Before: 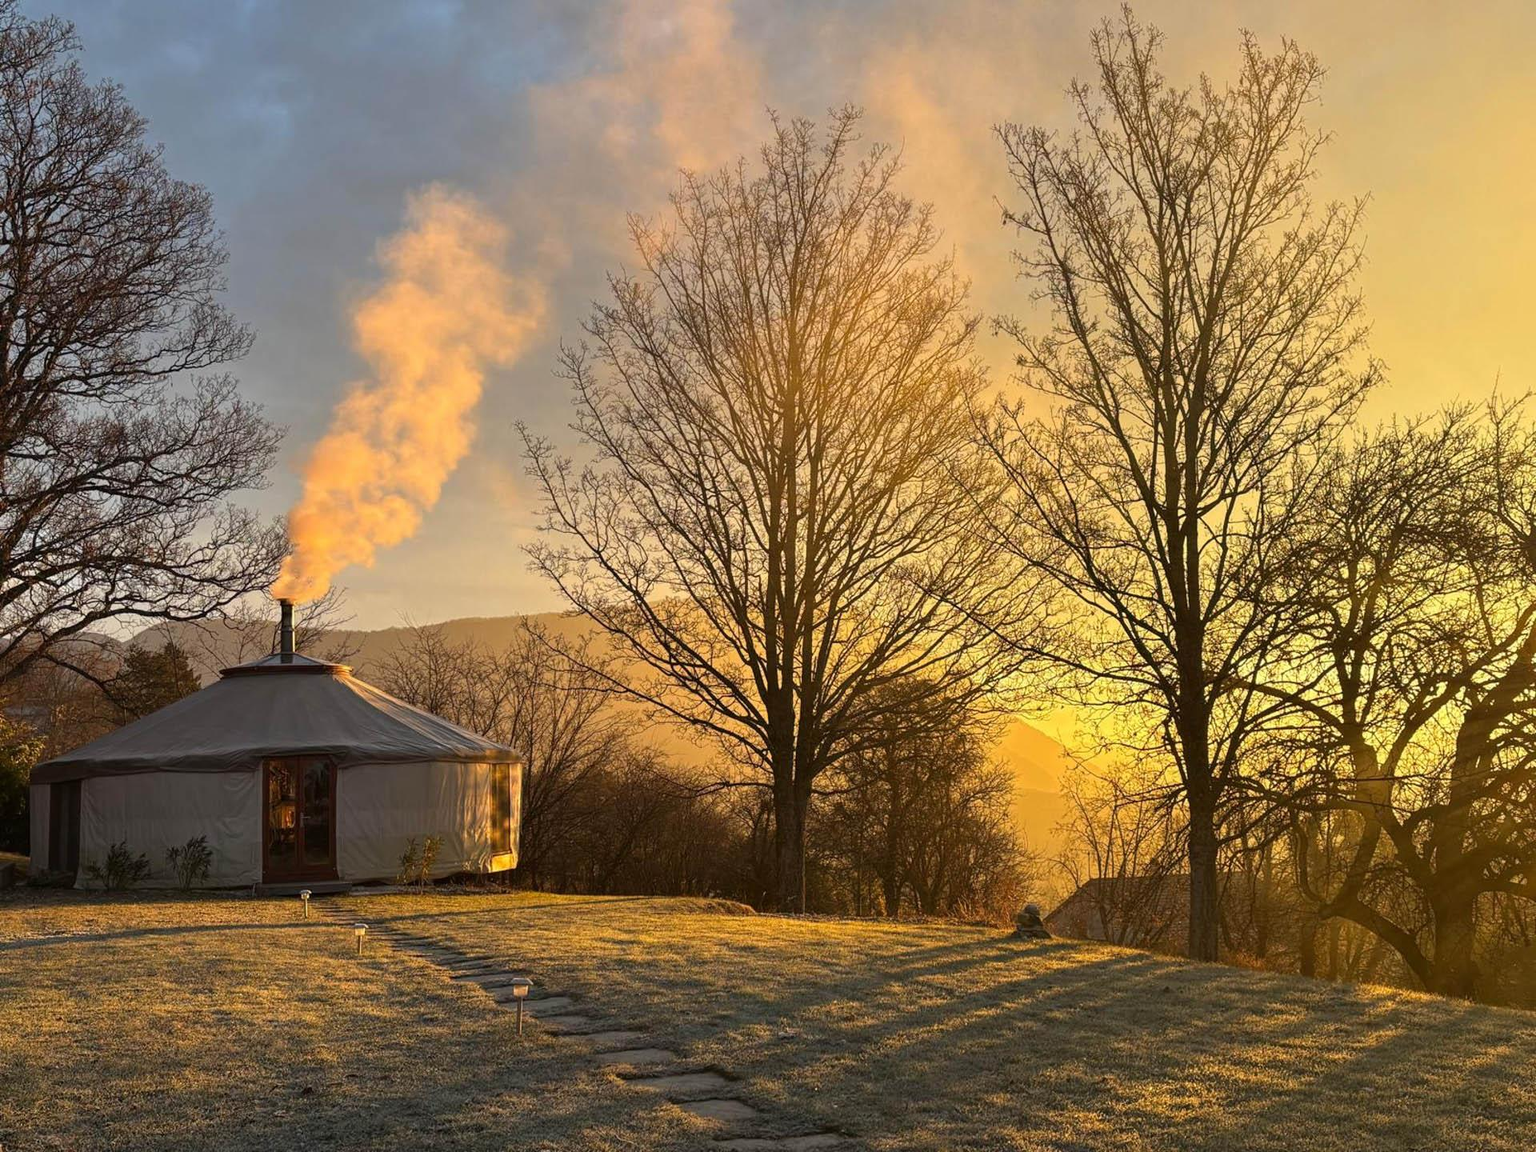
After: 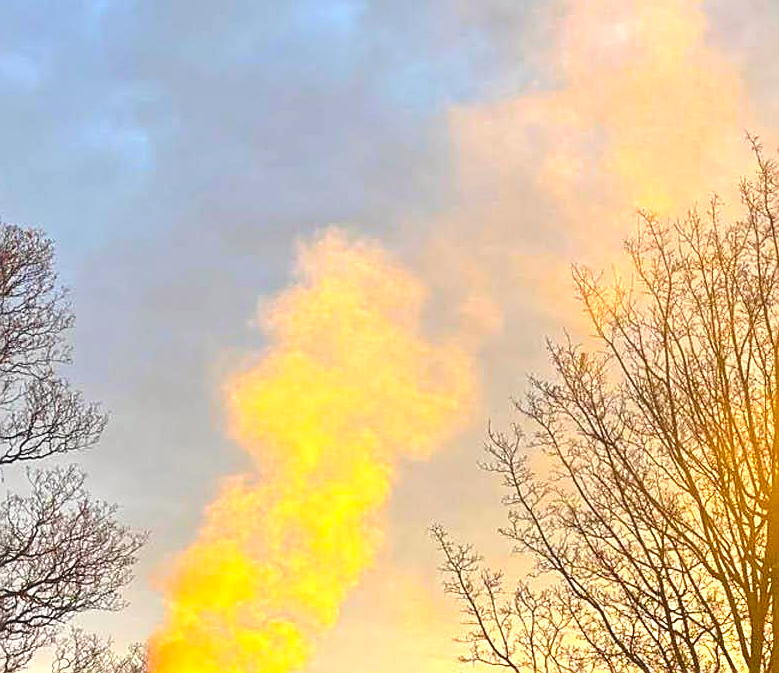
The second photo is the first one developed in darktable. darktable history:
crop and rotate: left 11.047%, top 0.101%, right 48.331%, bottom 53.132%
contrast brightness saturation: contrast -0.118
exposure: black level correction 0, exposure 1.199 EV, compensate highlight preservation false
sharpen: on, module defaults
color balance rgb: power › chroma 0.306%, power › hue 22.39°, perceptual saturation grading › global saturation 25.749%
